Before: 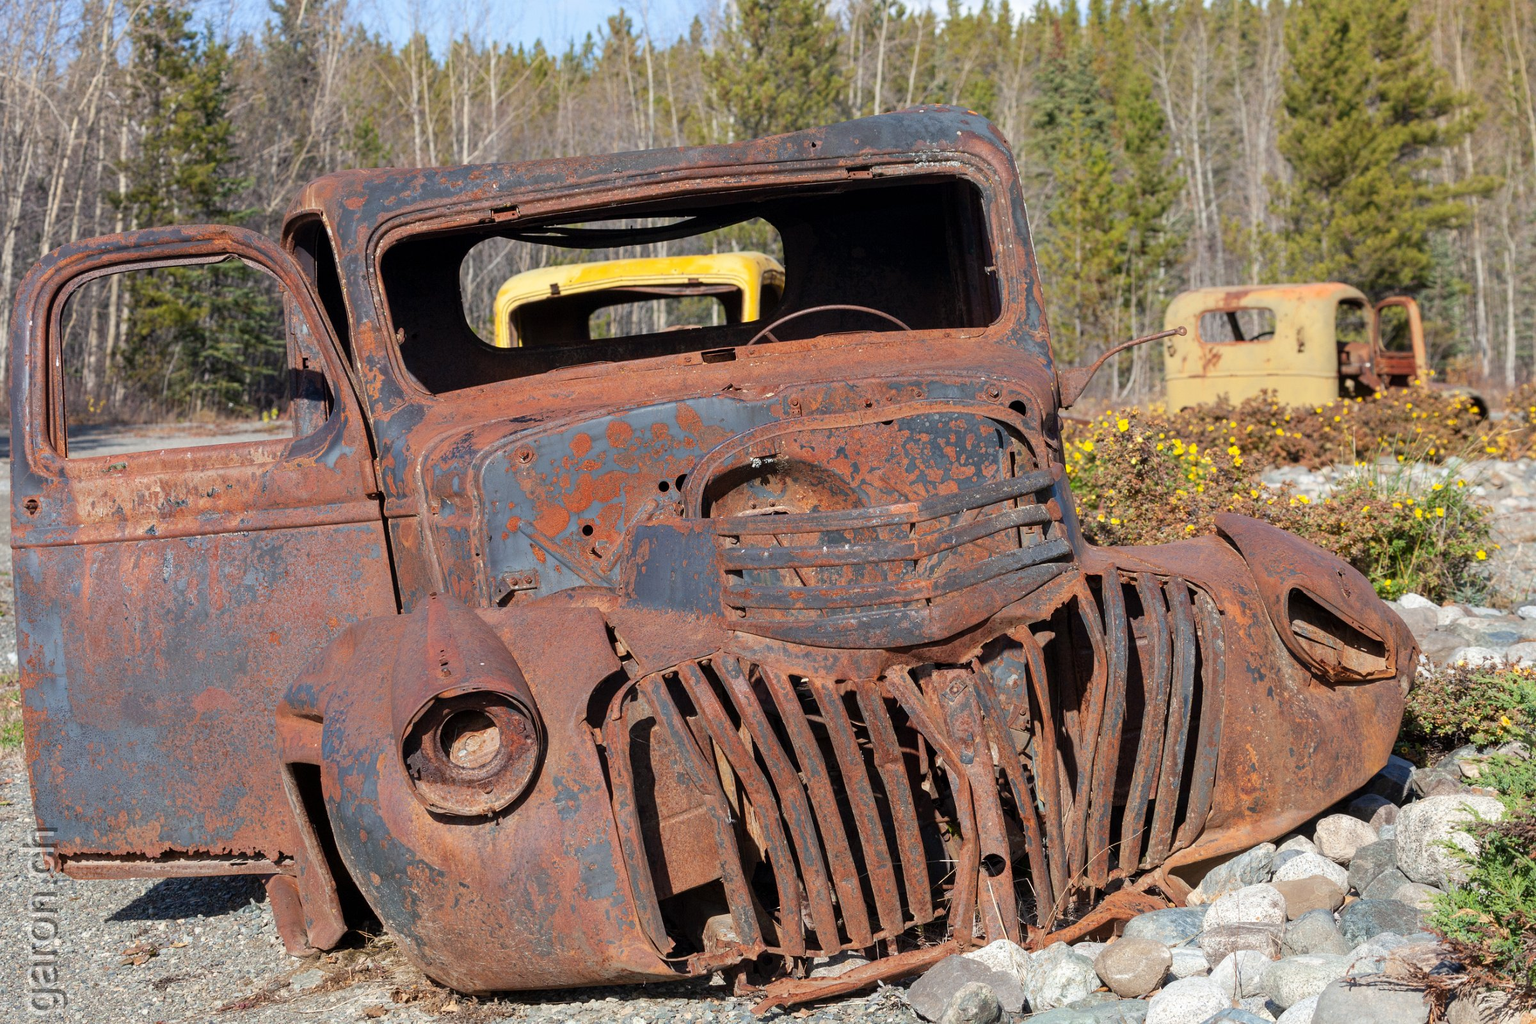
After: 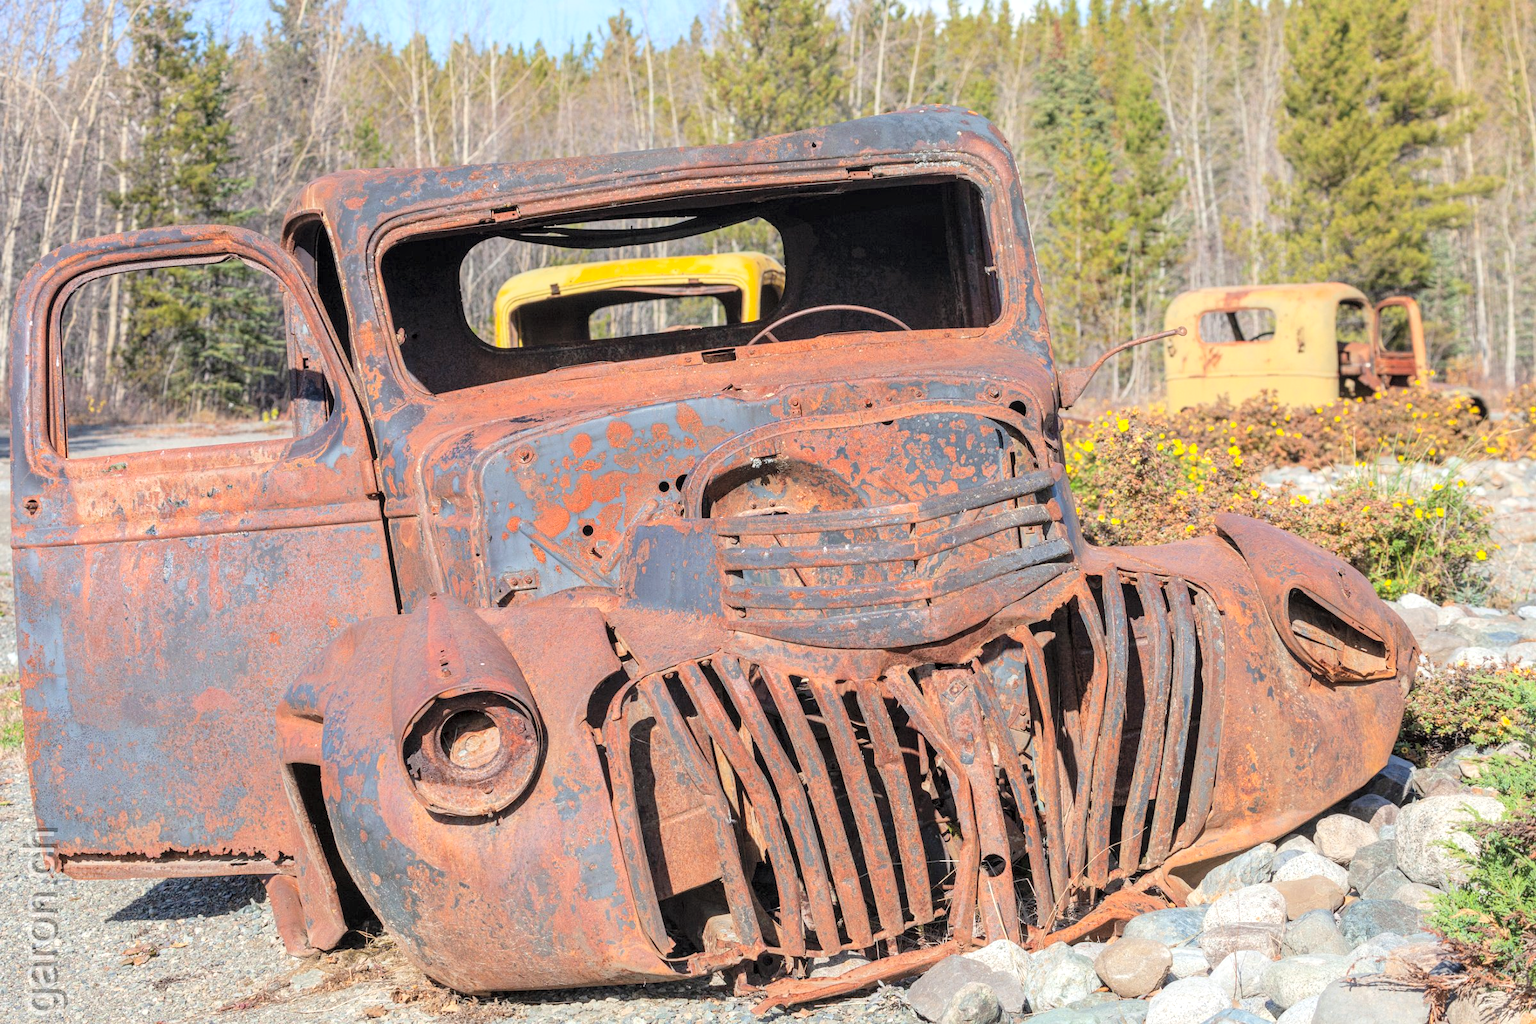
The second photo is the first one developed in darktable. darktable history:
global tonemap: drago (0.7, 100)
exposure: black level correction 0, exposure 0.6 EV, compensate exposure bias true, compensate highlight preservation false
local contrast: on, module defaults
